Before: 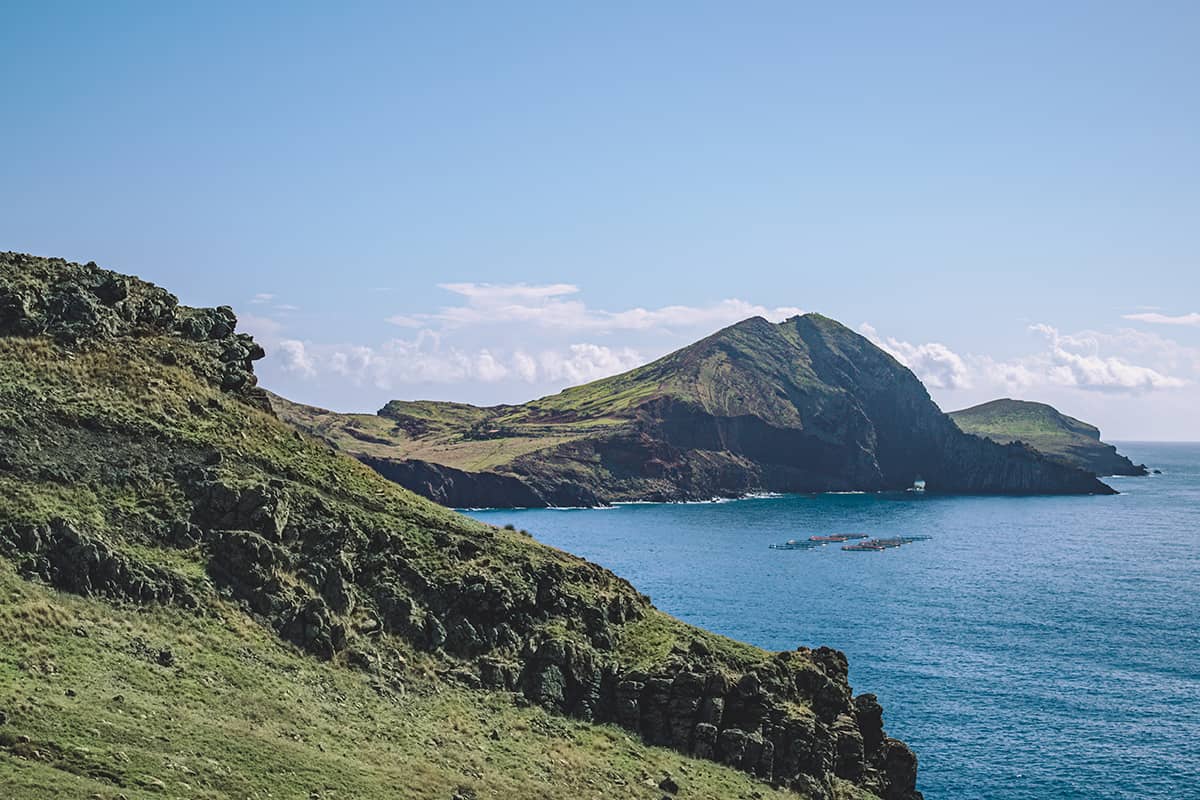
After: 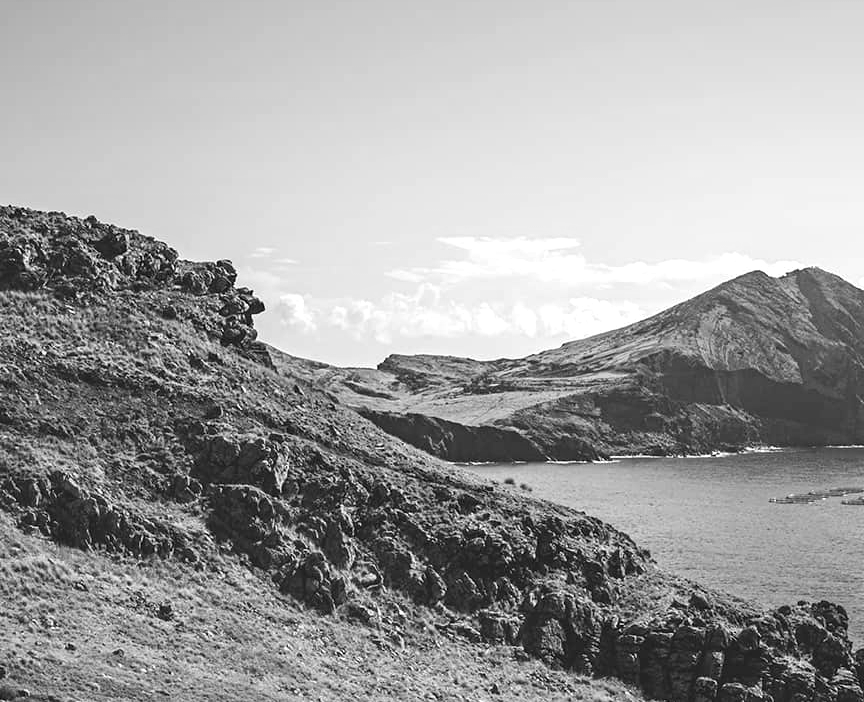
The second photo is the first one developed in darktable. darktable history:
exposure: black level correction 0, exposure 0.6 EV, compensate exposure bias true, compensate highlight preservation false
monochrome: on, module defaults
levels: levels [0.016, 0.5, 0.996]
crop: top 5.803%, right 27.864%, bottom 5.804%
color balance rgb: linear chroma grading › global chroma 15%, perceptual saturation grading › global saturation 30%
